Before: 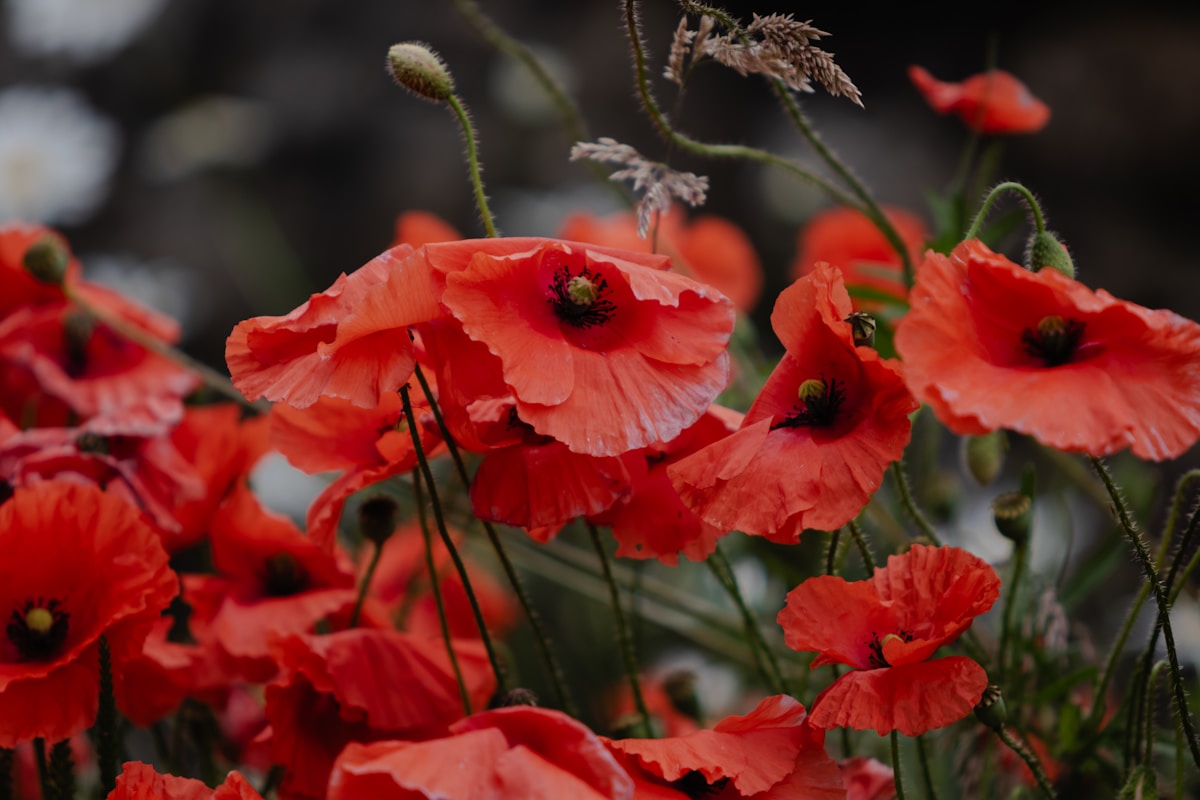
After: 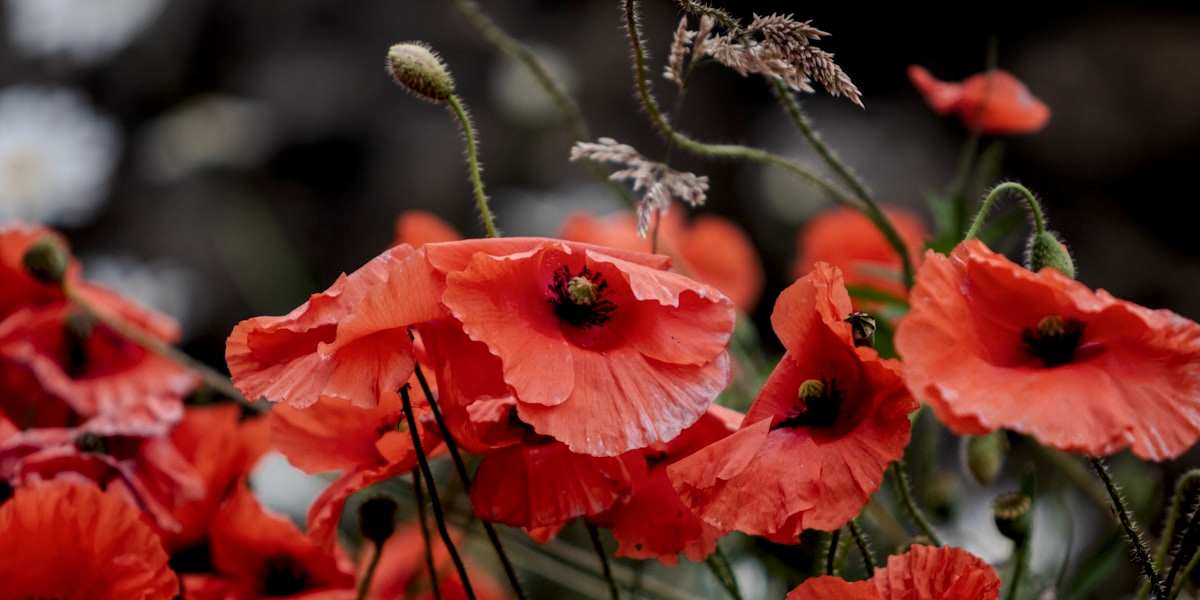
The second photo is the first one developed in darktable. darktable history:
local contrast: detail 150%
tone equalizer: on, module defaults
crop: bottom 24.988%
